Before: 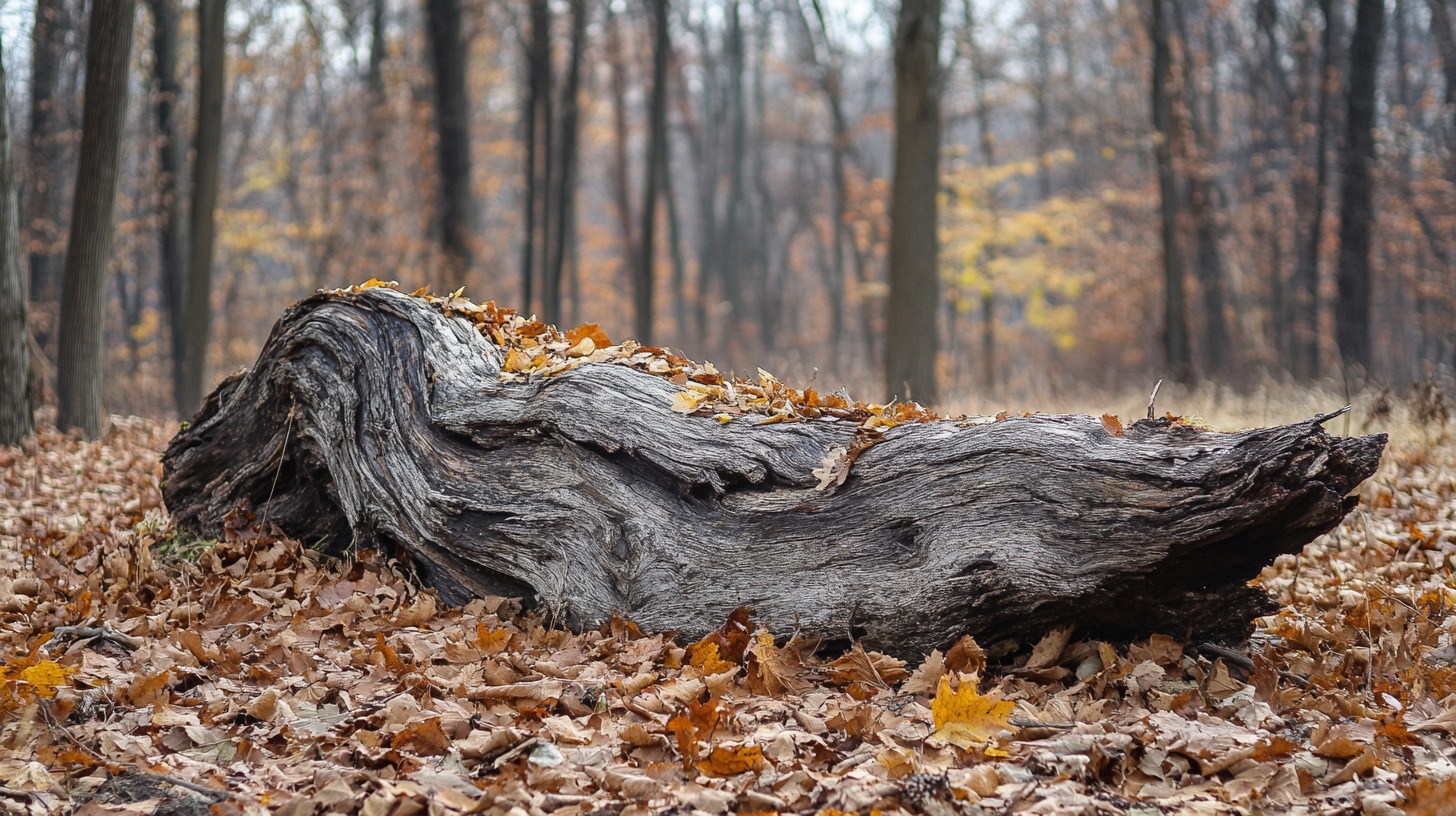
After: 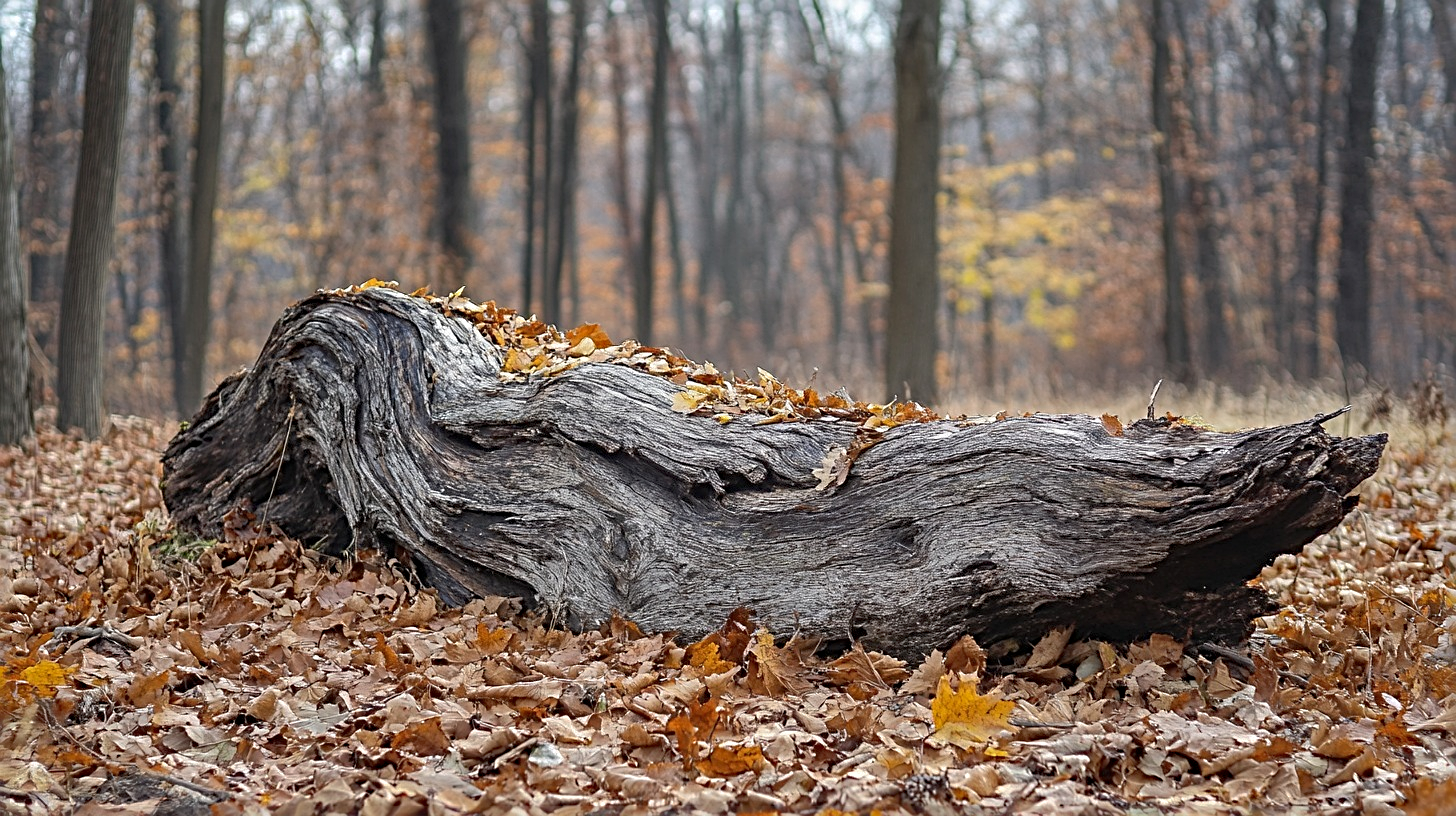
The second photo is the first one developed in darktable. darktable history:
shadows and highlights: on, module defaults
sharpen: radius 3.97
